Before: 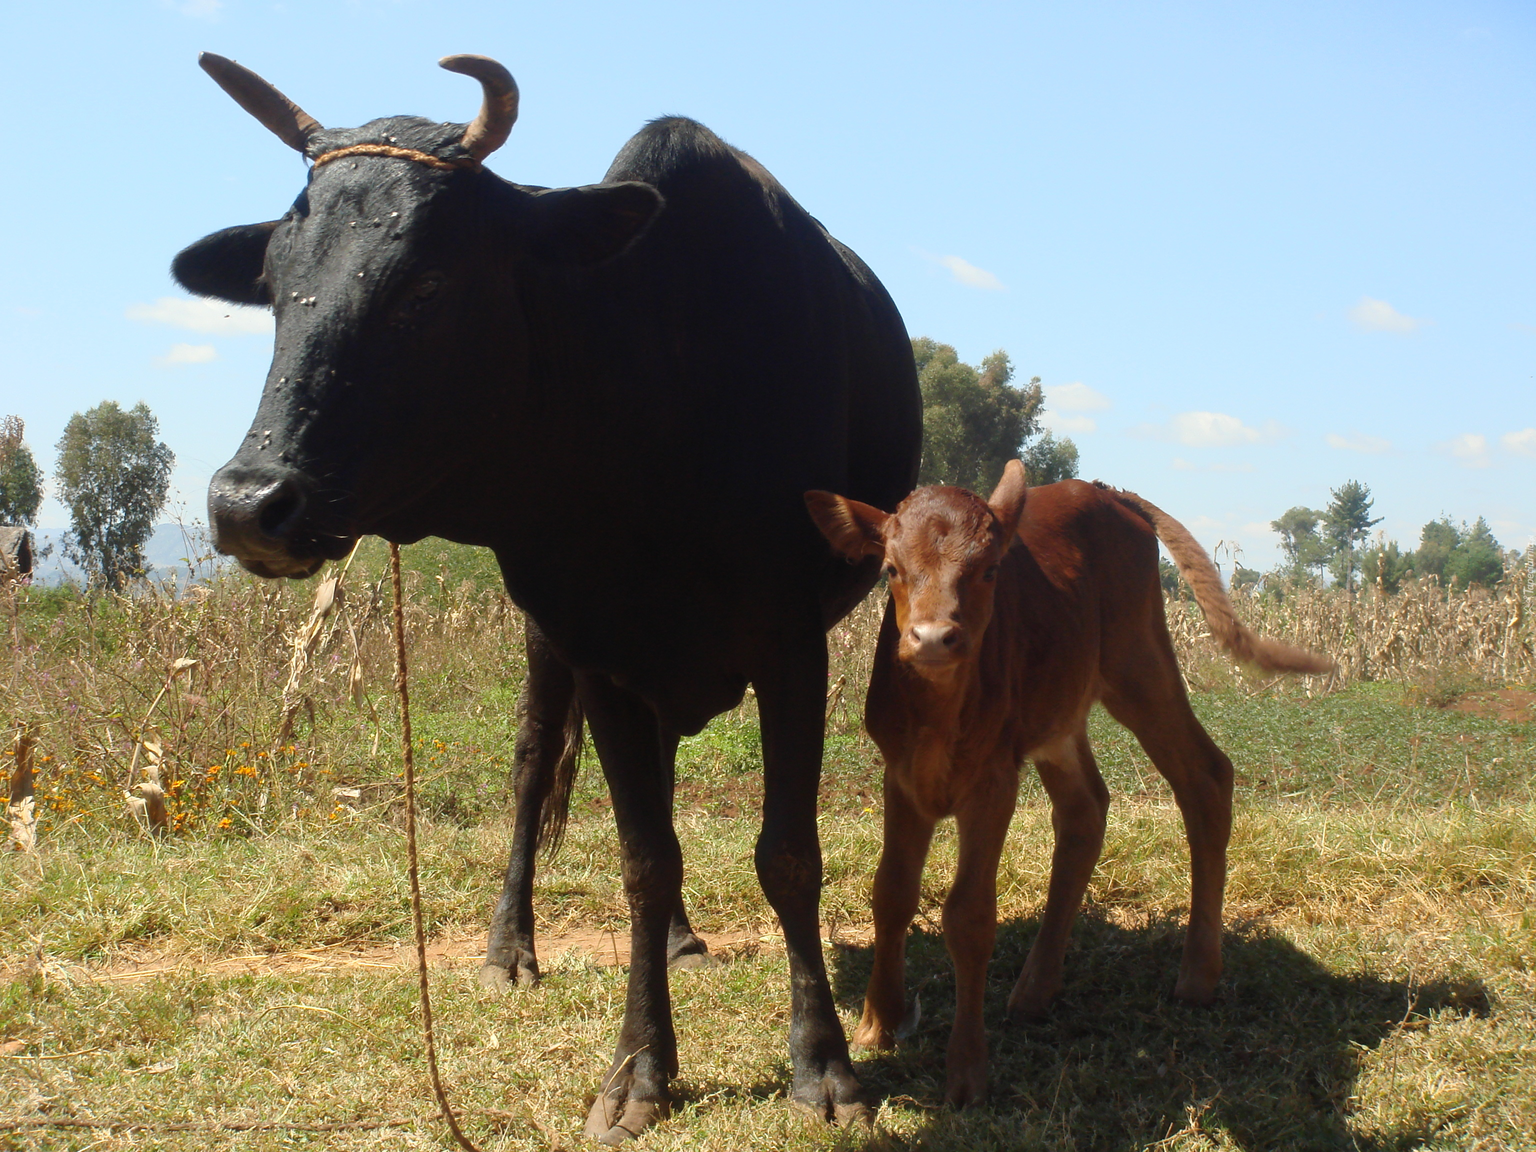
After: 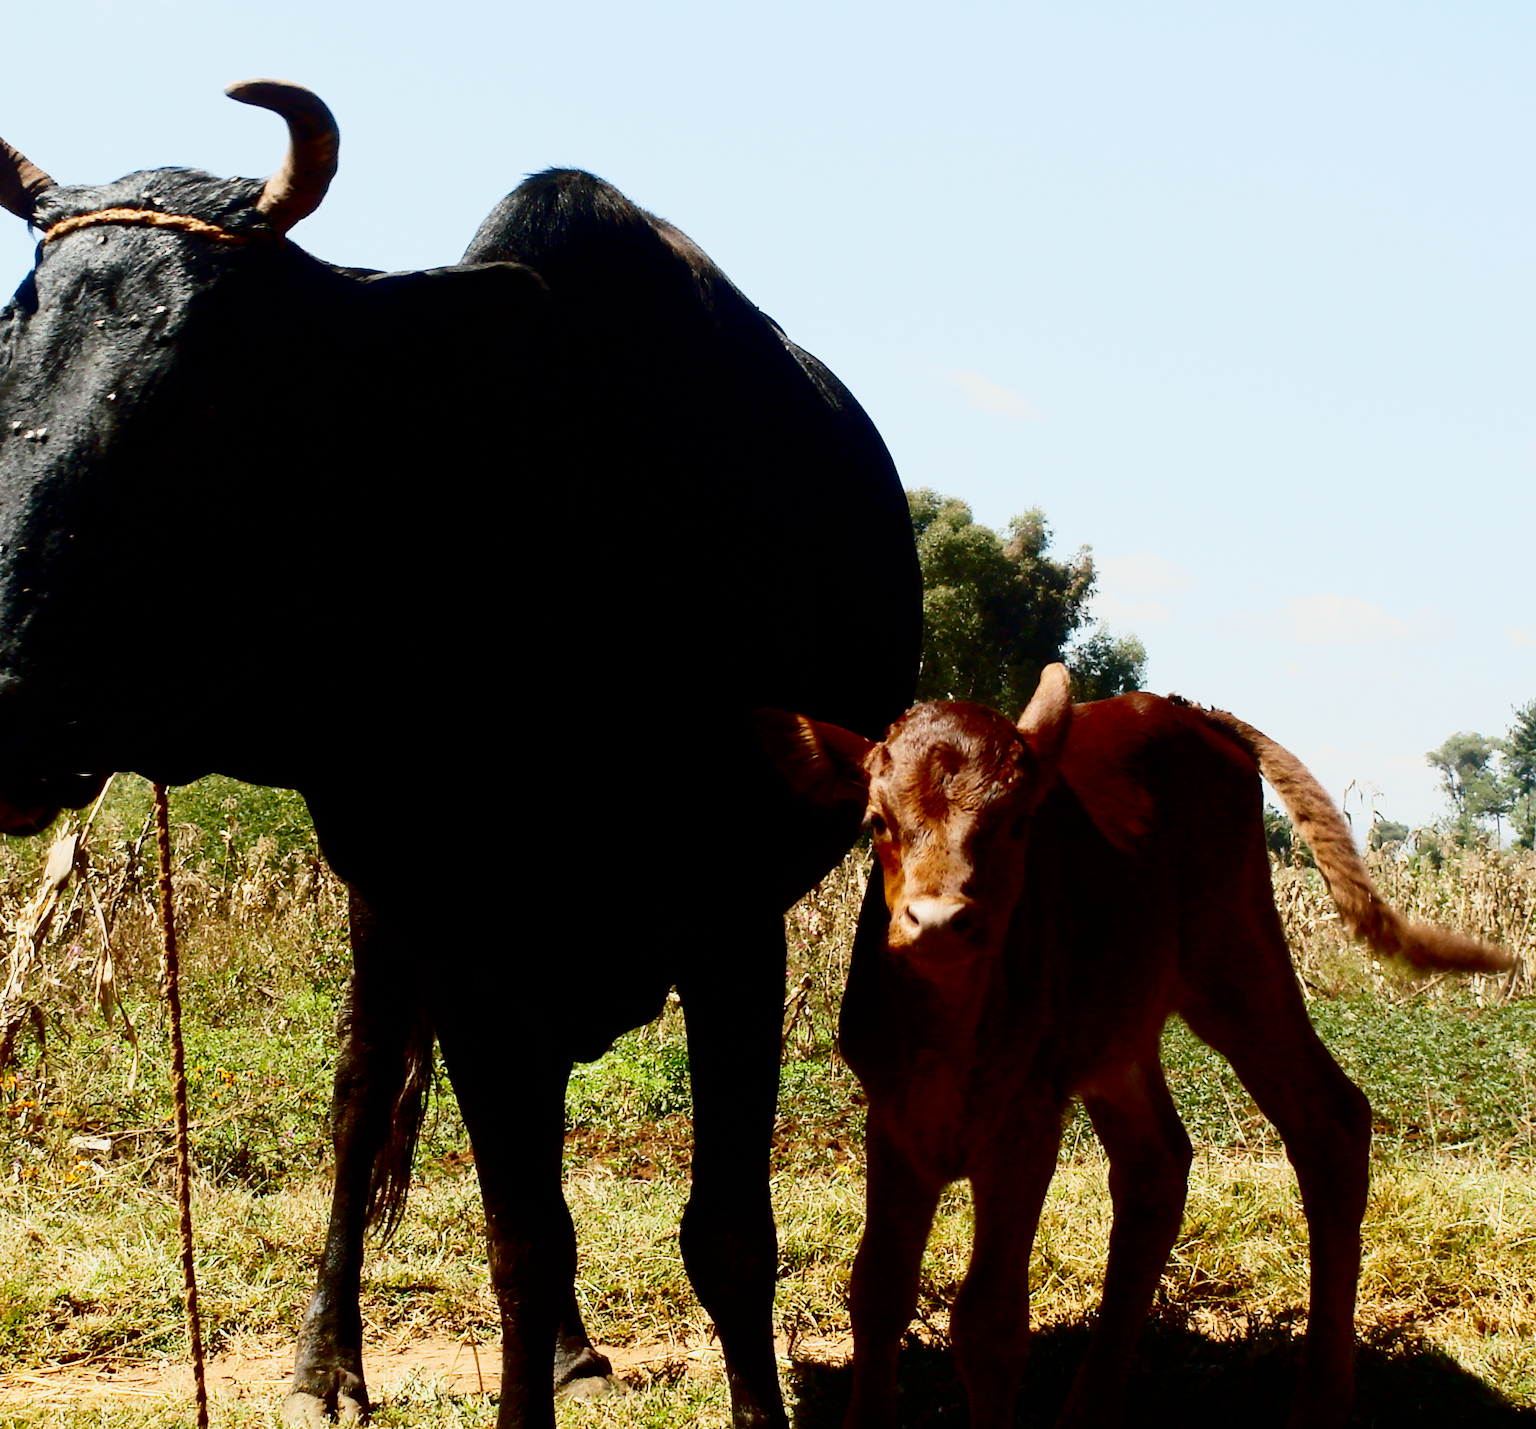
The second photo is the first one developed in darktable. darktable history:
white balance: emerald 1
sigmoid: contrast 1.8, skew -0.2, preserve hue 0%, red attenuation 0.1, red rotation 0.035, green attenuation 0.1, green rotation -0.017, blue attenuation 0.15, blue rotation -0.052, base primaries Rec2020
contrast brightness saturation: contrast 0.32, brightness -0.08, saturation 0.17
crop: left 18.479%, right 12.2%, bottom 13.971%
